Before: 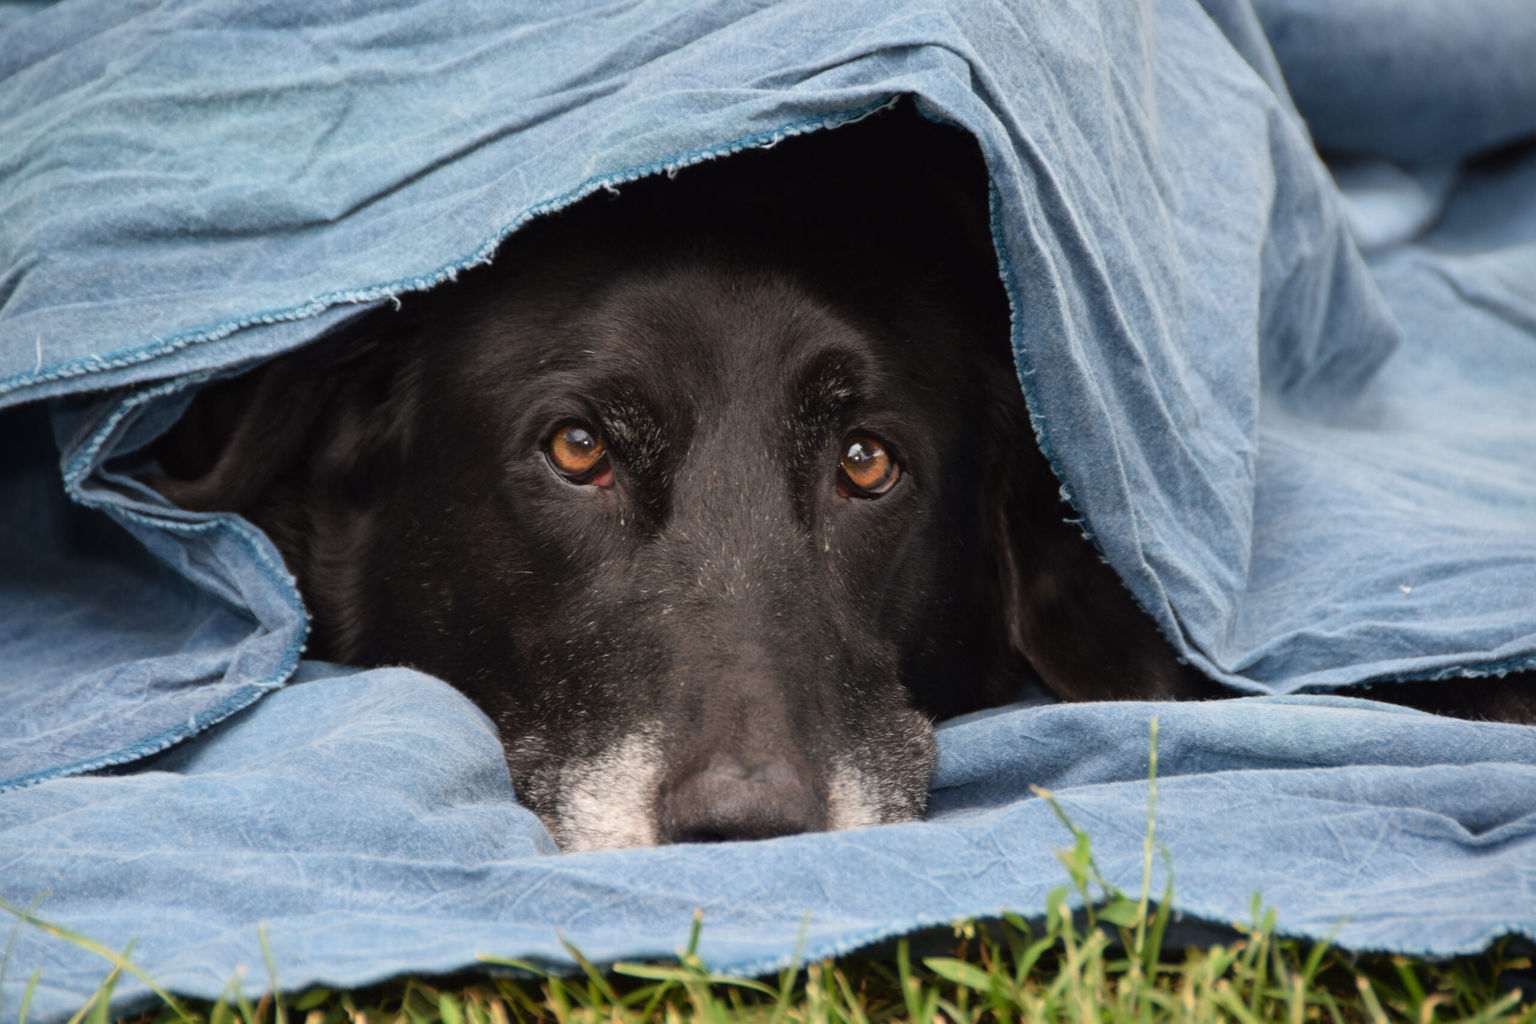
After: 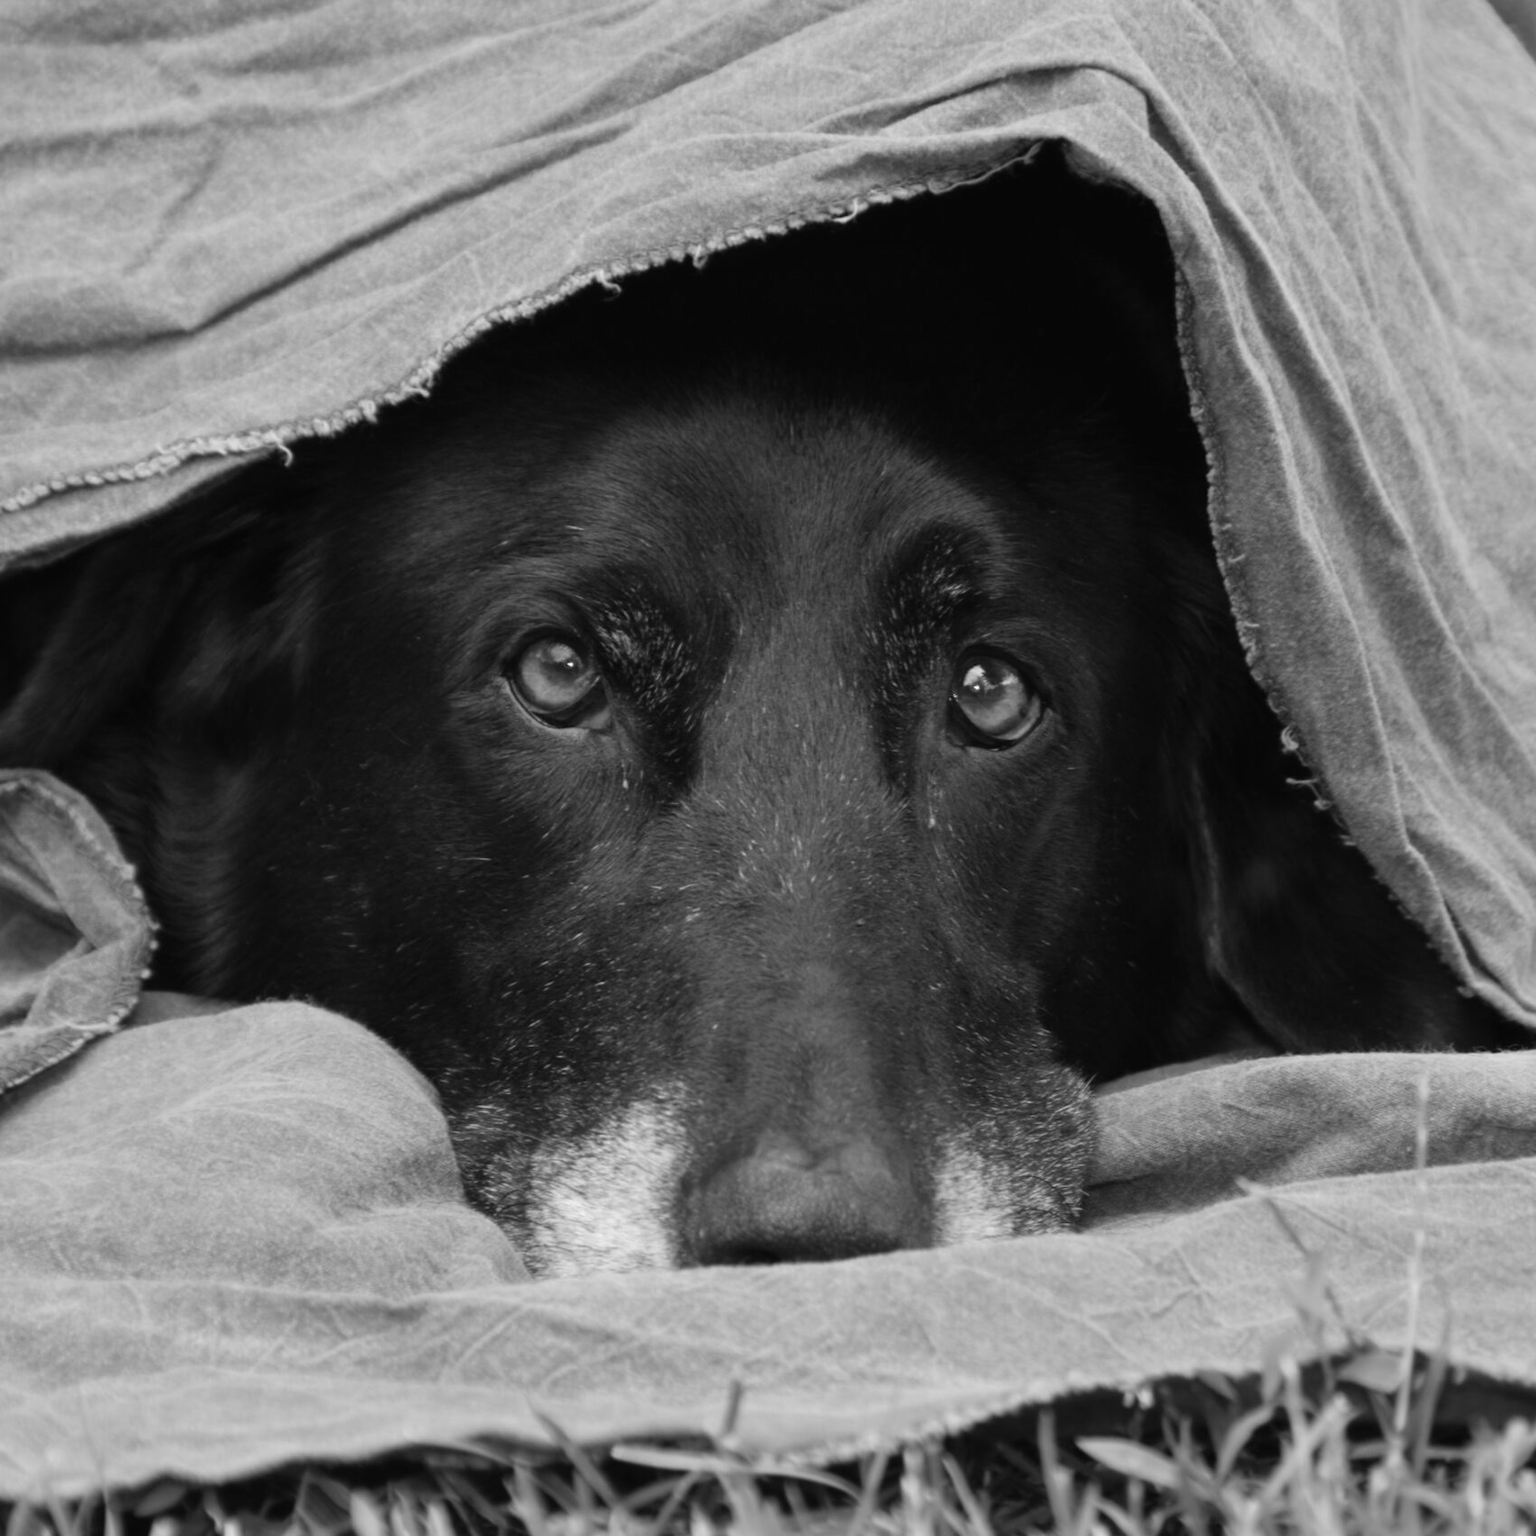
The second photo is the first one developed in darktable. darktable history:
crop and rotate: left 13.409%, right 19.924%
monochrome: a 32, b 64, size 2.3
